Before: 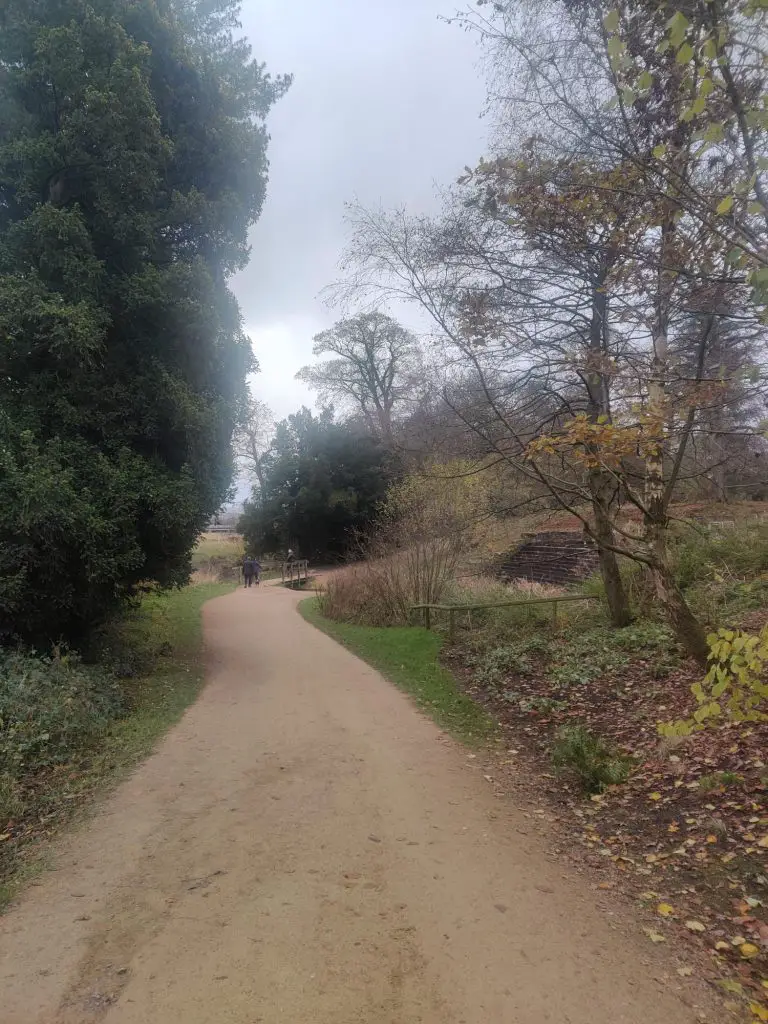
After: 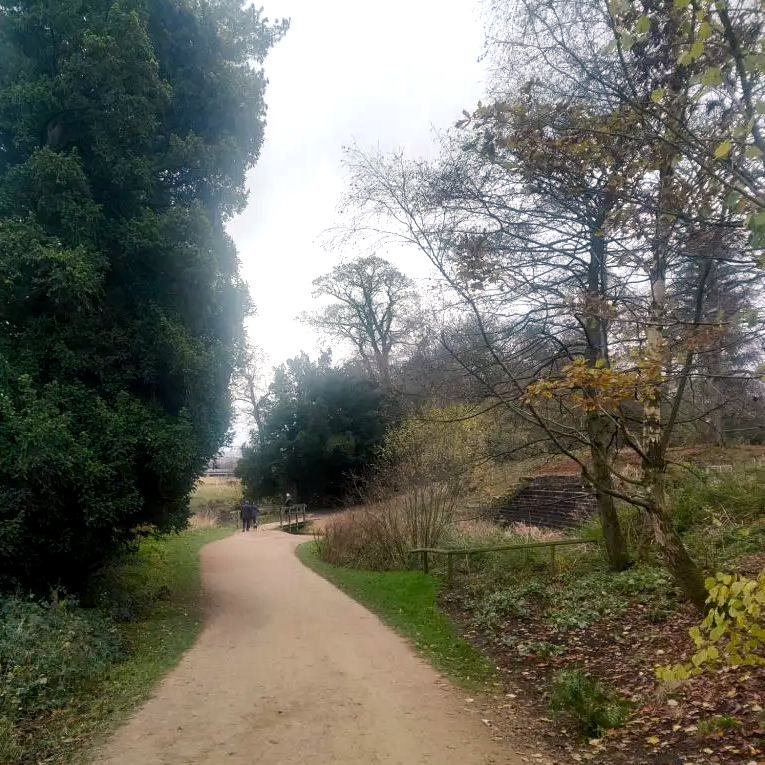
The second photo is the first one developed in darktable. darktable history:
crop: left 0.387%, top 5.469%, bottom 19.809%
color balance rgb: shadows lift › chroma 2.79%, shadows lift › hue 190.66°, power › hue 171.85°, highlights gain › chroma 2.16%, highlights gain › hue 75.26°, global offset › luminance -0.51%, perceptual saturation grading › highlights -33.8%, perceptual saturation grading › mid-tones 14.98%, perceptual saturation grading › shadows 48.43%, perceptual brilliance grading › highlights 15.68%, perceptual brilliance grading › mid-tones 6.62%, perceptual brilliance grading › shadows -14.98%, global vibrance 11.32%, contrast 5.05%
